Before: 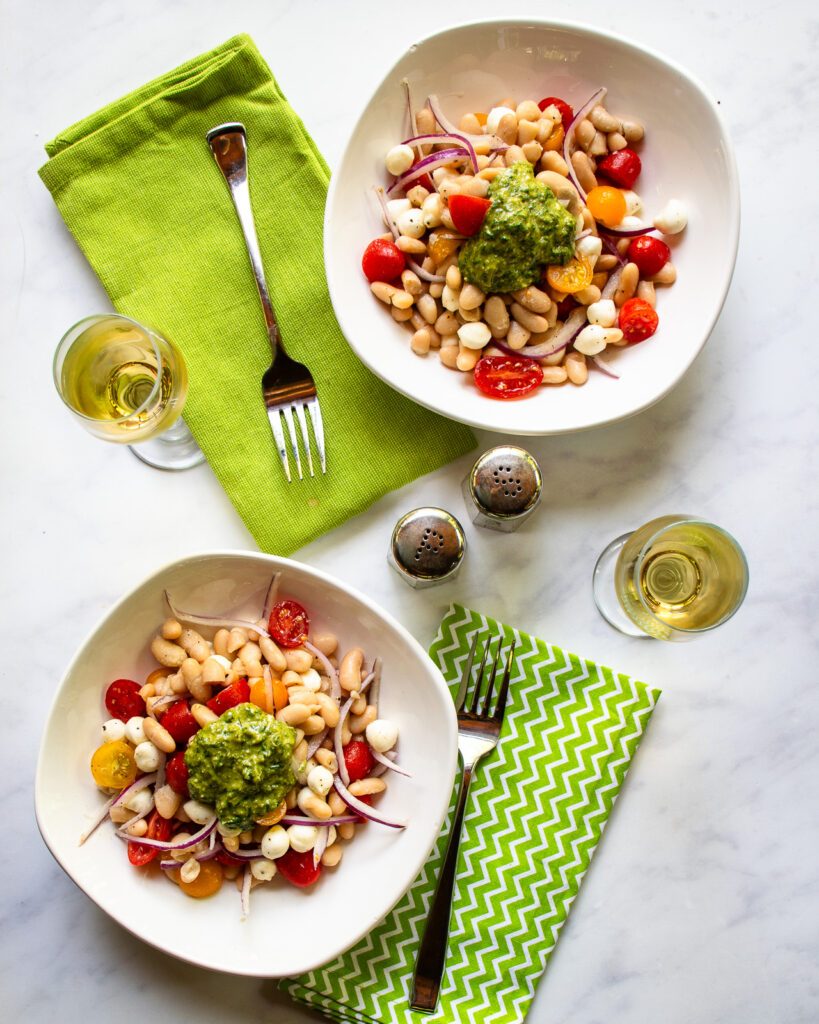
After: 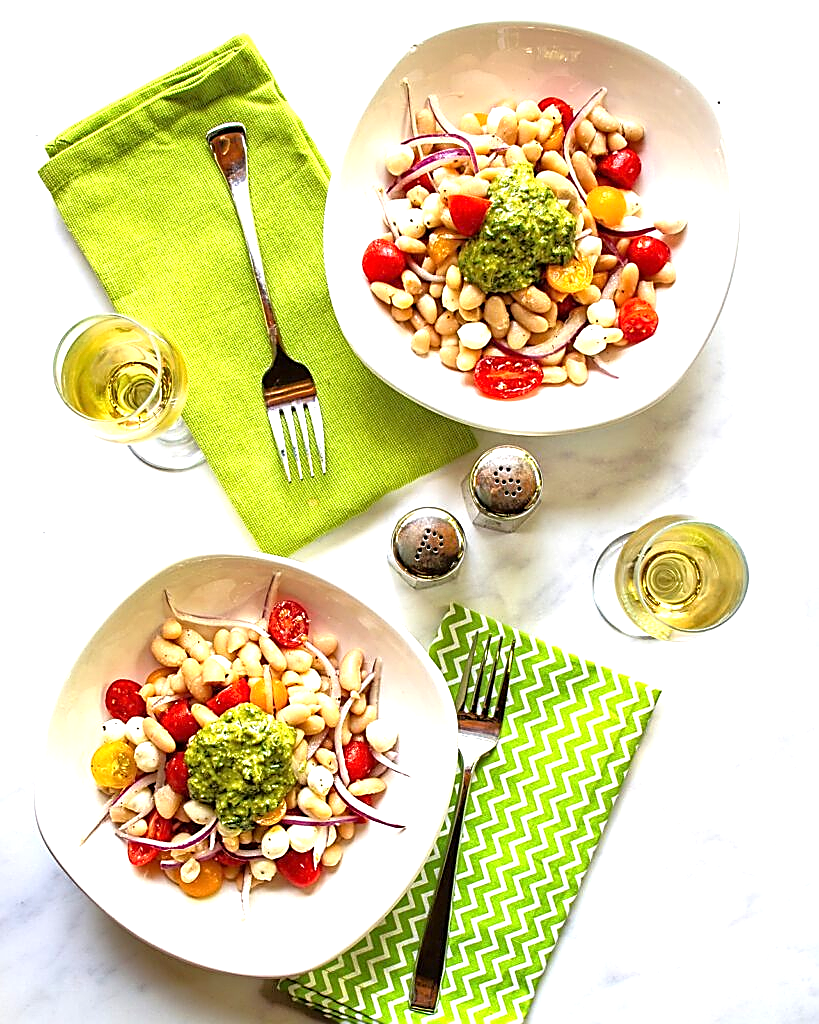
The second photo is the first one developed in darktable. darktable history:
tone equalizer: -8 EV 0.017 EV, -7 EV -0.04 EV, -6 EV 0.031 EV, -5 EV 0.034 EV, -4 EV 0.26 EV, -3 EV 0.677 EV, -2 EV 0.561 EV, -1 EV 0.201 EV, +0 EV 0.031 EV, smoothing 1
sharpen: radius 1.637, amount 1.311
exposure: exposure 0.766 EV, compensate highlight preservation false
